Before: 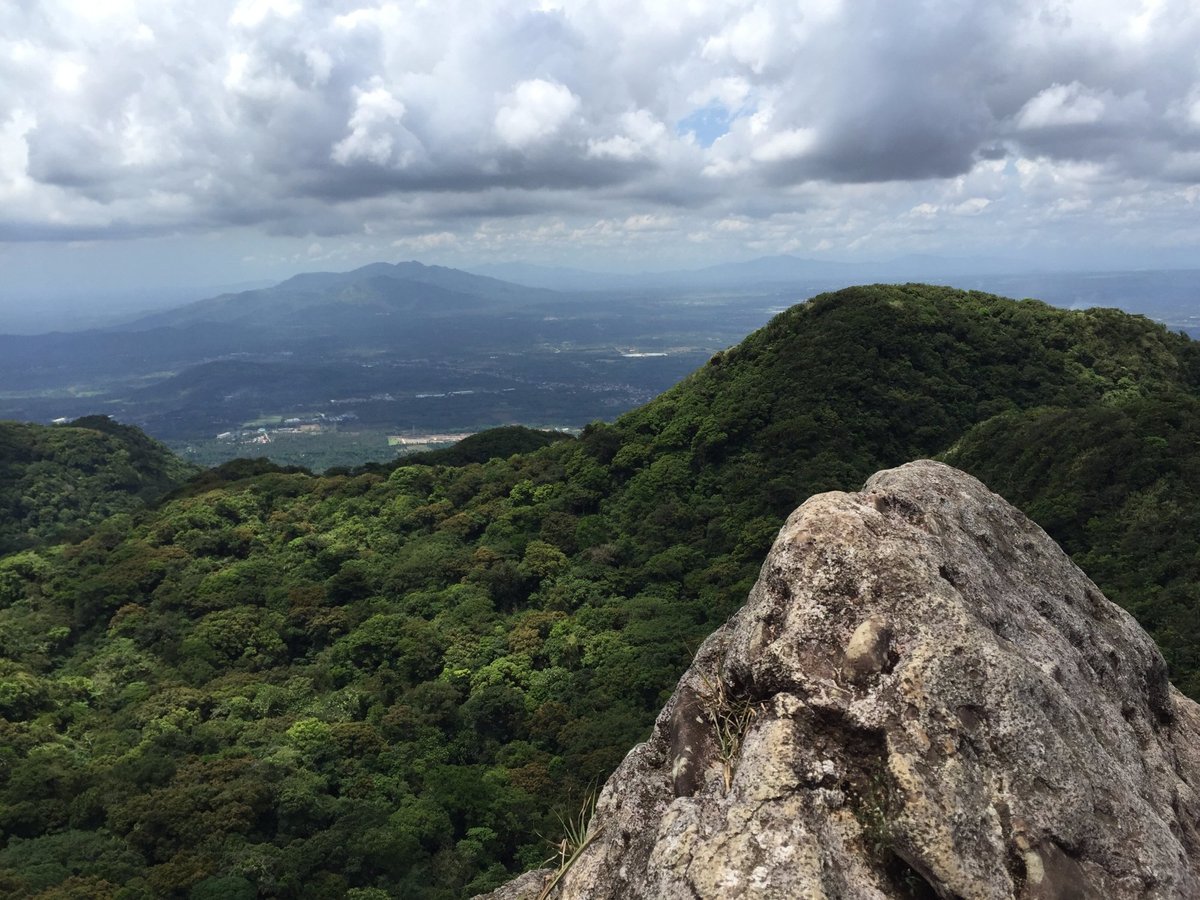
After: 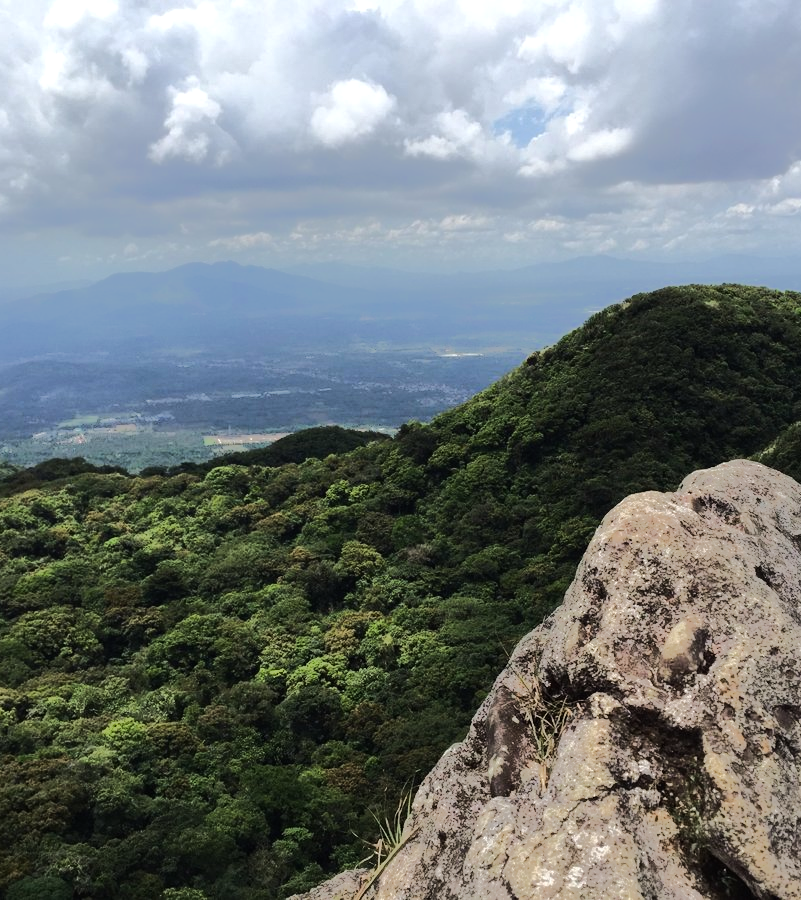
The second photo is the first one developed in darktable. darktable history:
tone equalizer: -8 EV -0.497 EV, -7 EV -0.335 EV, -6 EV -0.115 EV, -5 EV 0.421 EV, -4 EV 0.992 EV, -3 EV 0.808 EV, -2 EV -0.012 EV, -1 EV 0.13 EV, +0 EV -0.03 EV, edges refinement/feathering 500, mask exposure compensation -1.57 EV, preserve details no
crop: left 15.408%, right 17.802%
